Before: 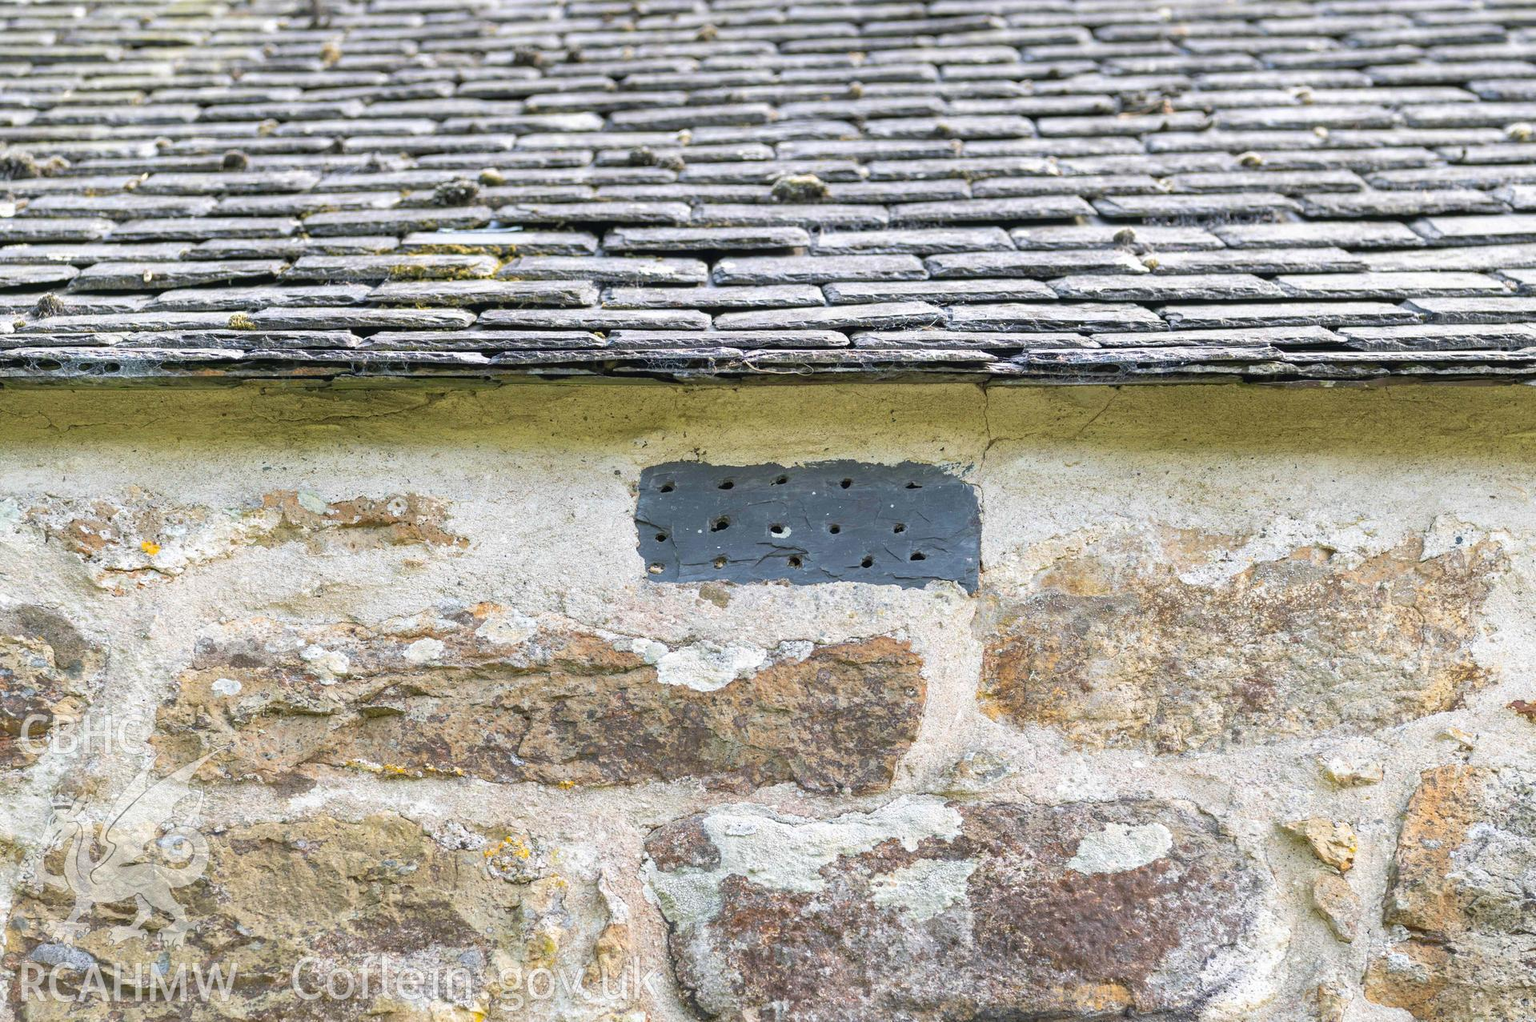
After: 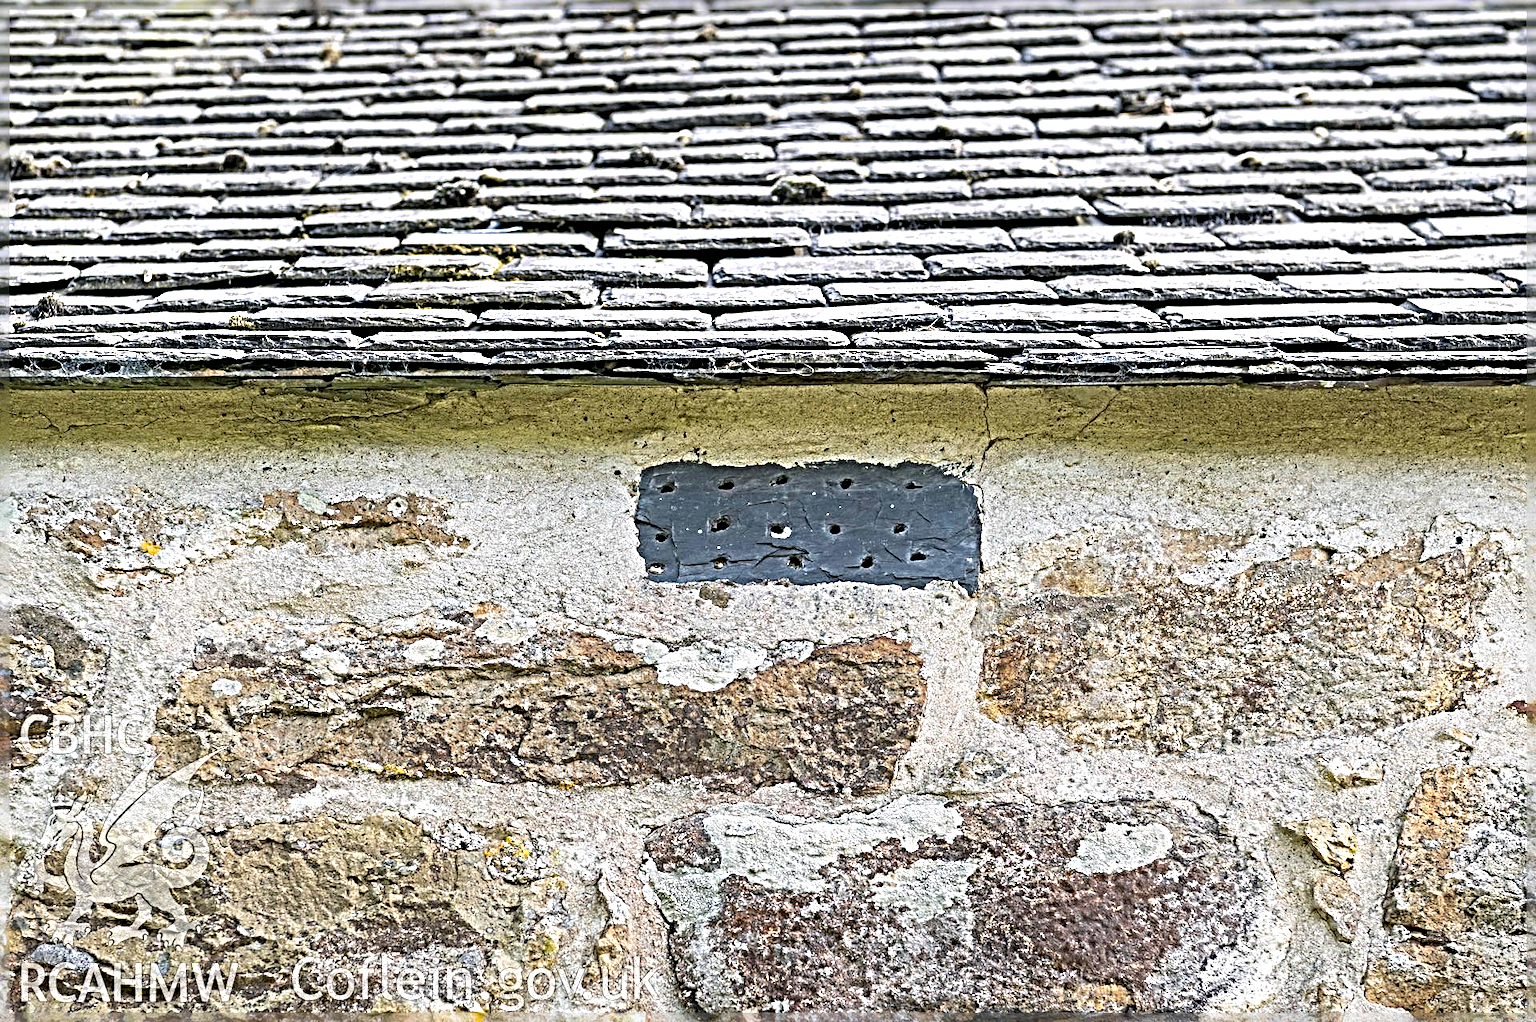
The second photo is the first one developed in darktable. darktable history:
sharpen: radius 6.258, amount 1.811, threshold 0.246
